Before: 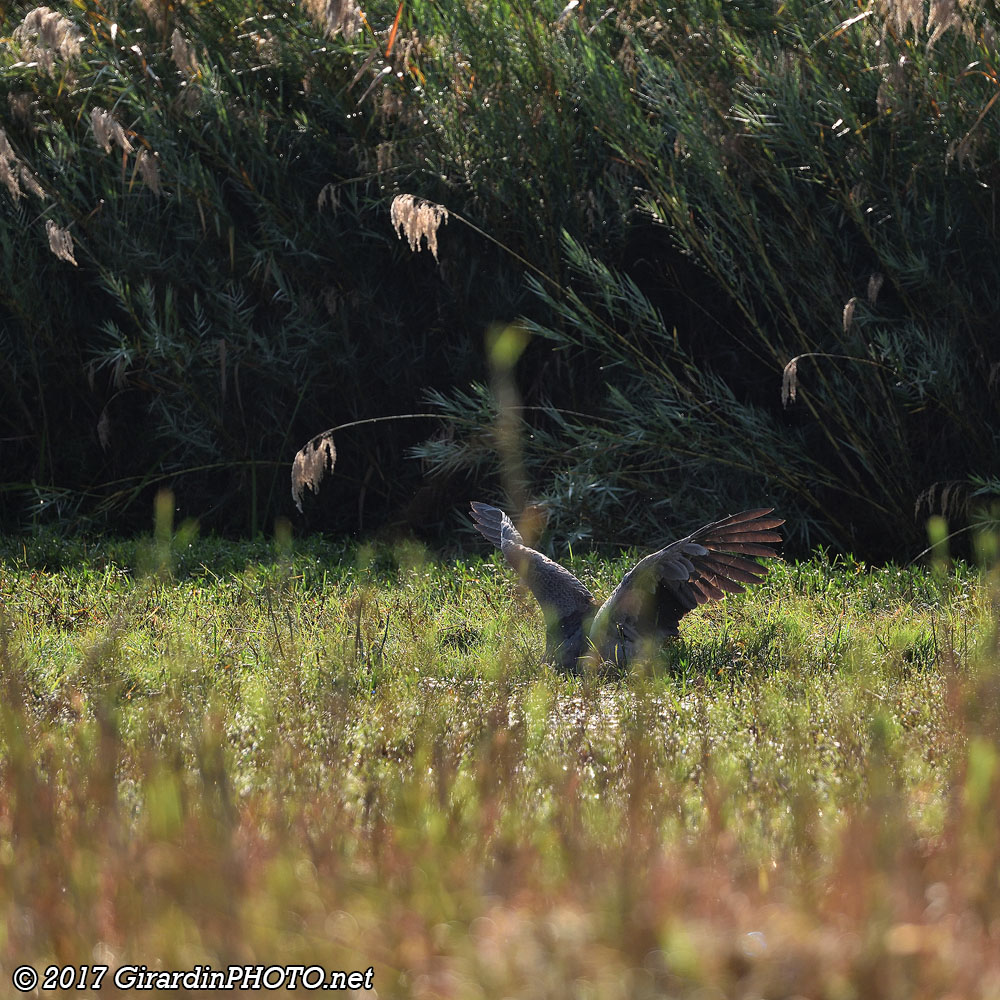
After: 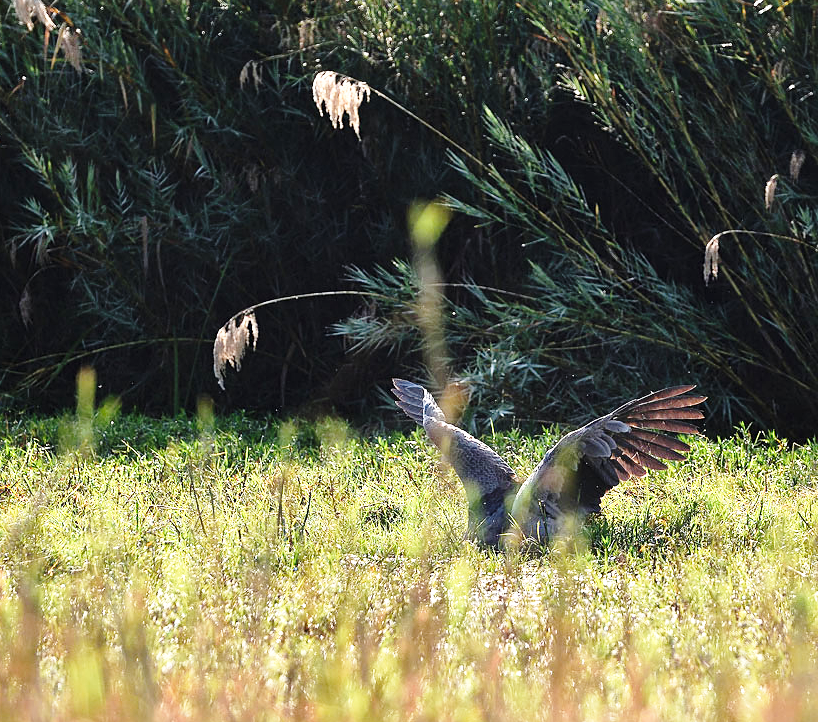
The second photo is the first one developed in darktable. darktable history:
base curve: curves: ch0 [(0, 0) (0.028, 0.03) (0.121, 0.232) (0.46, 0.748) (0.859, 0.968) (1, 1)], preserve colors none
exposure: black level correction 0.001, compensate exposure bias true, compensate highlight preservation false
sharpen: amount 0.217
crop: left 7.888%, top 12.319%, right 10.254%, bottom 15.474%
